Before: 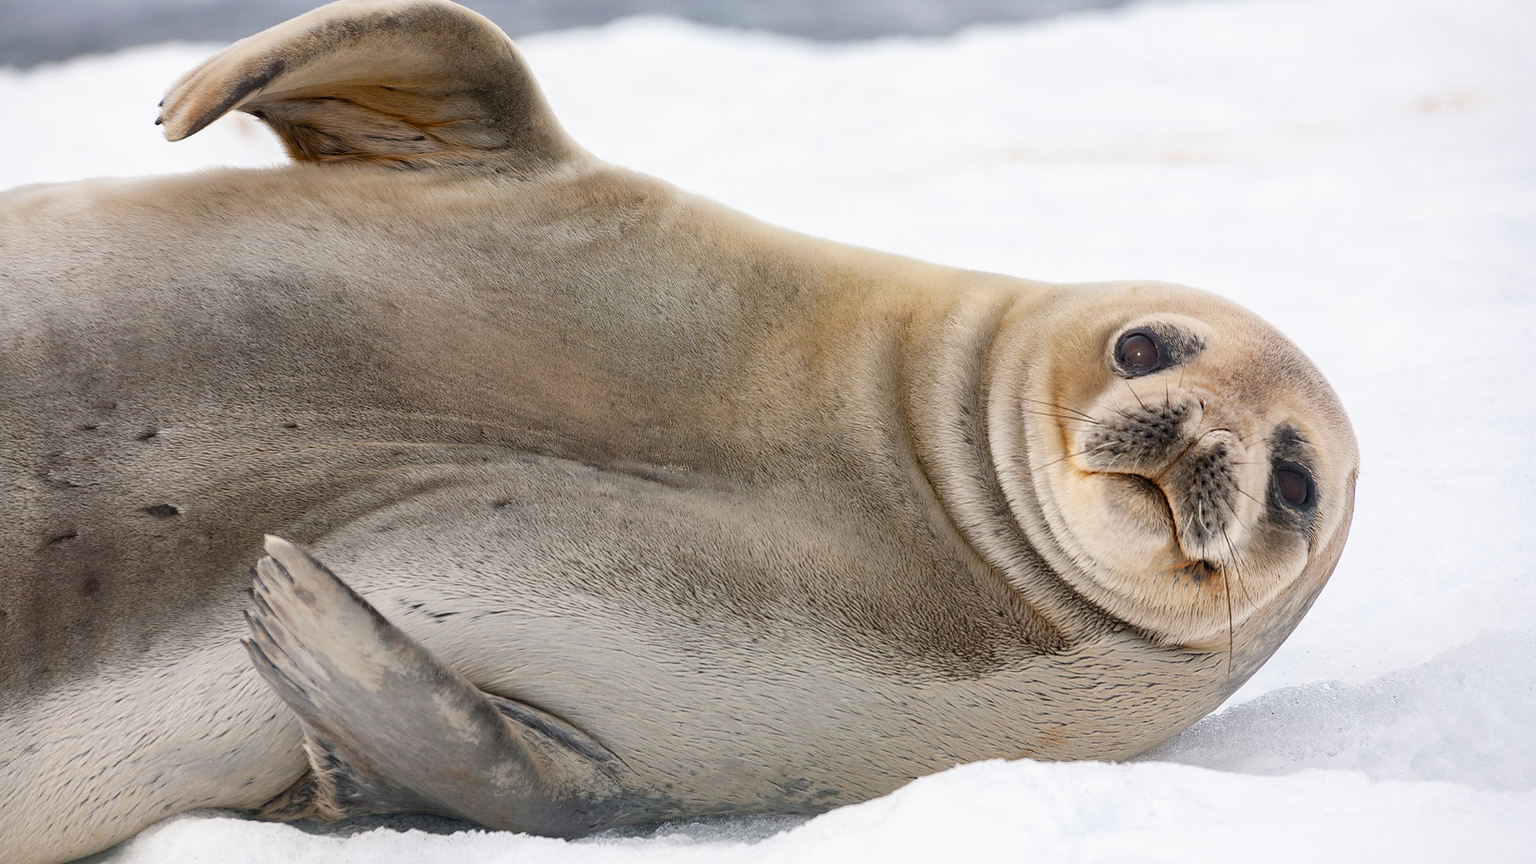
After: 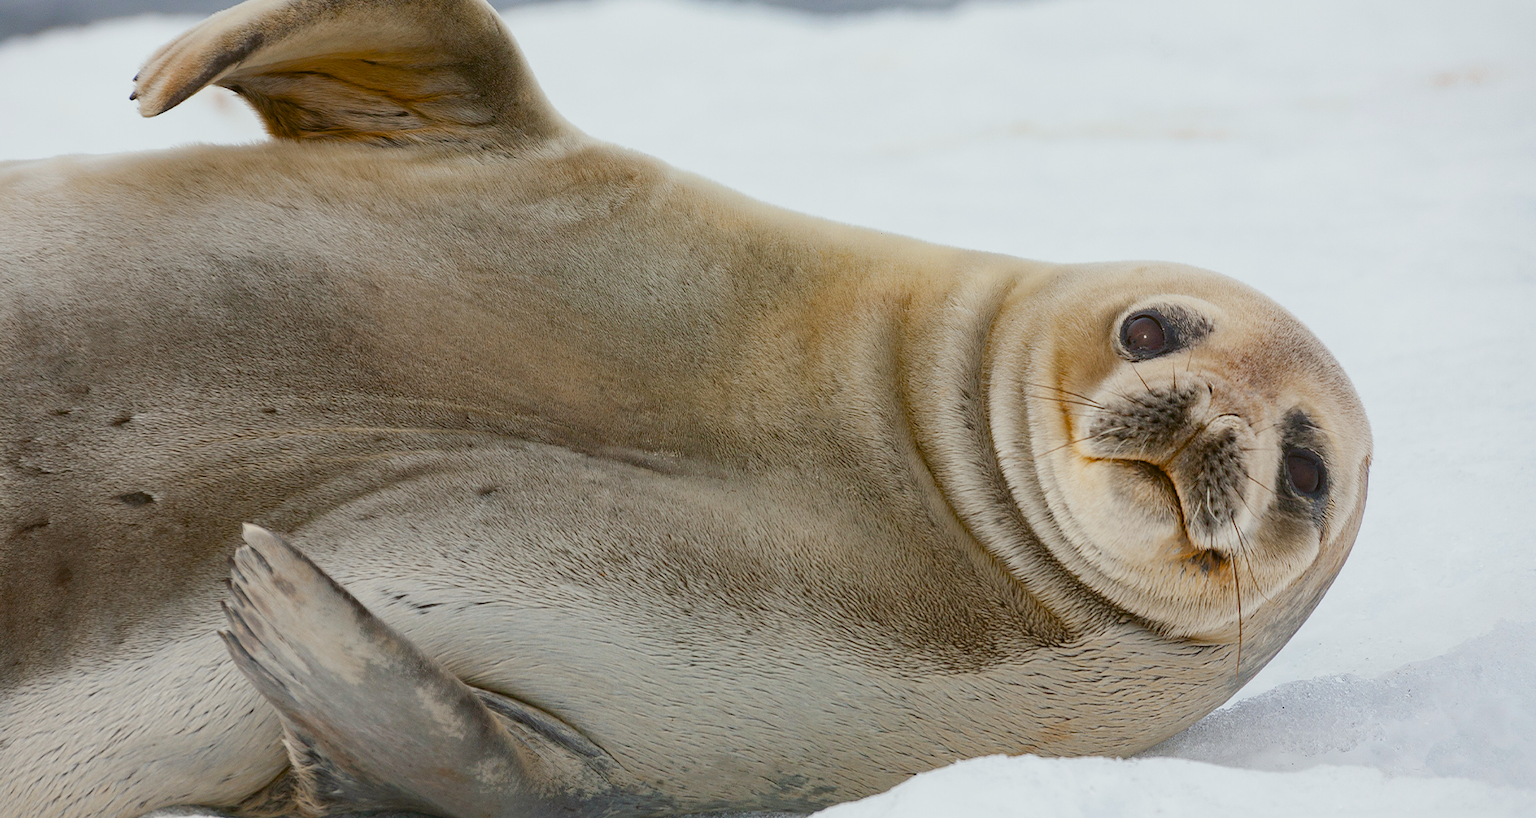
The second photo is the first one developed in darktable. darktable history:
exposure: exposure -0.462 EV, compensate highlight preservation false
color balance rgb: linear chroma grading › shadows 32%, linear chroma grading › global chroma -2%, linear chroma grading › mid-tones 4%, perceptual saturation grading › global saturation -2%, perceptual saturation grading › highlights -8%, perceptual saturation grading › mid-tones 8%, perceptual saturation grading › shadows 4%, perceptual brilliance grading › highlights 8%, perceptual brilliance grading › mid-tones 4%, perceptual brilliance grading › shadows 2%, global vibrance 16%, saturation formula JzAzBz (2021)
color balance: lift [1.004, 1.002, 1.002, 0.998], gamma [1, 1.007, 1.002, 0.993], gain [1, 0.977, 1.013, 1.023], contrast -3.64%
crop: left 1.964%, top 3.251%, right 1.122%, bottom 4.933%
